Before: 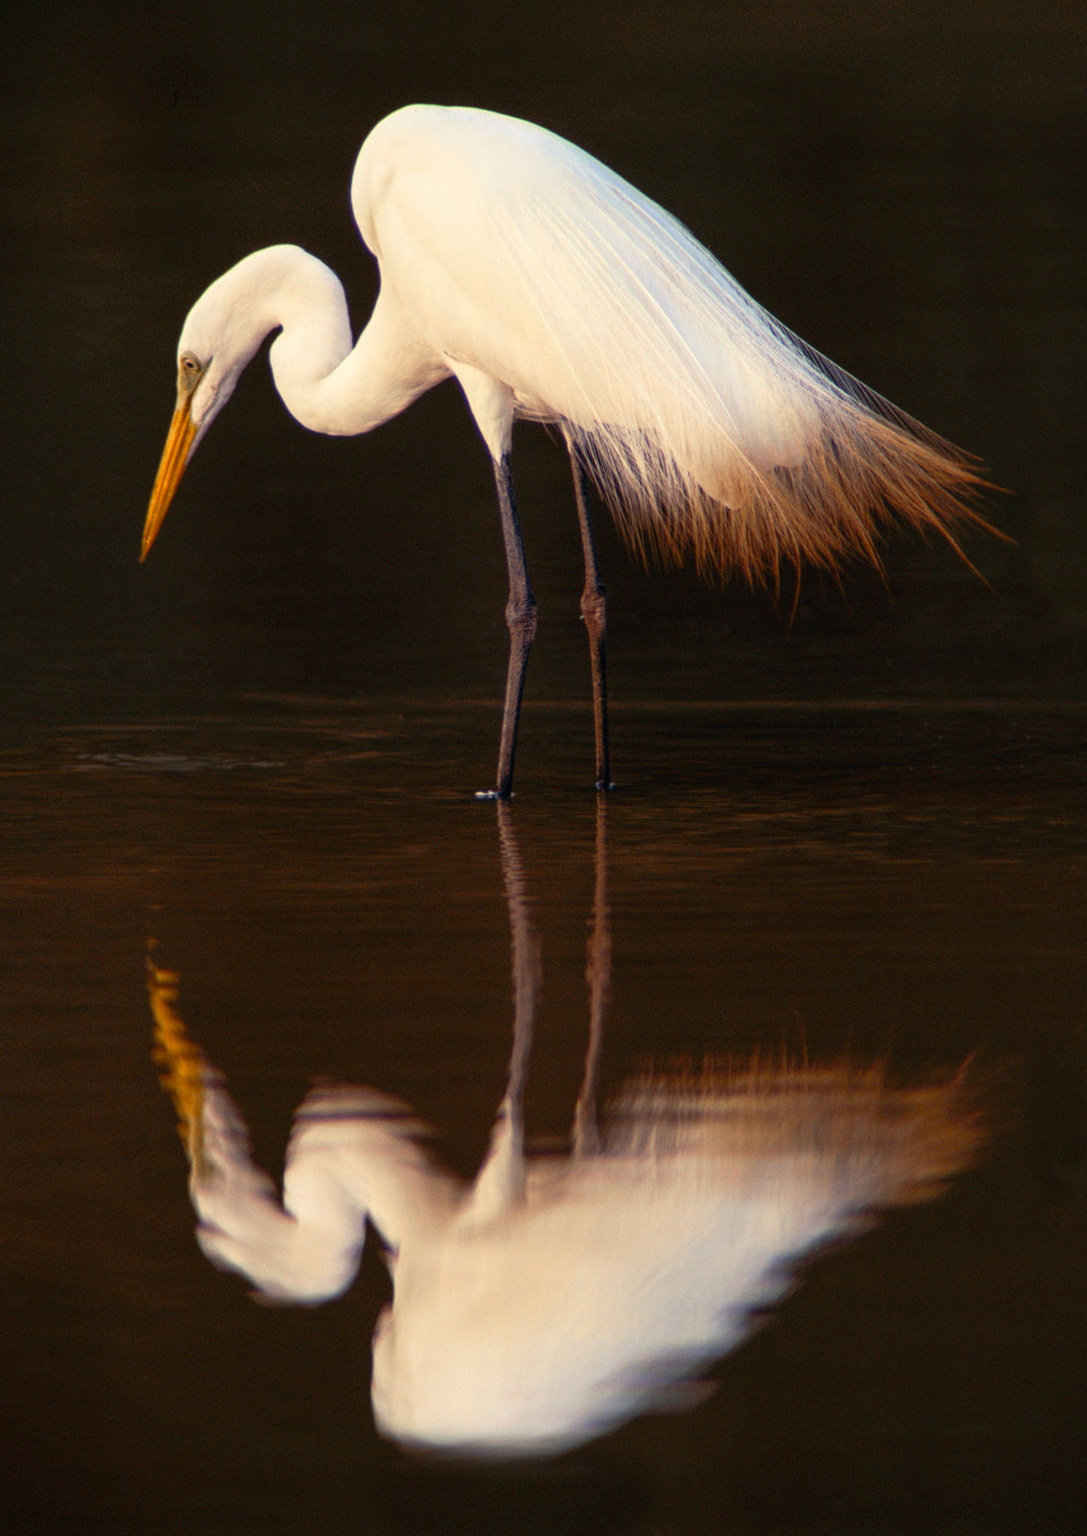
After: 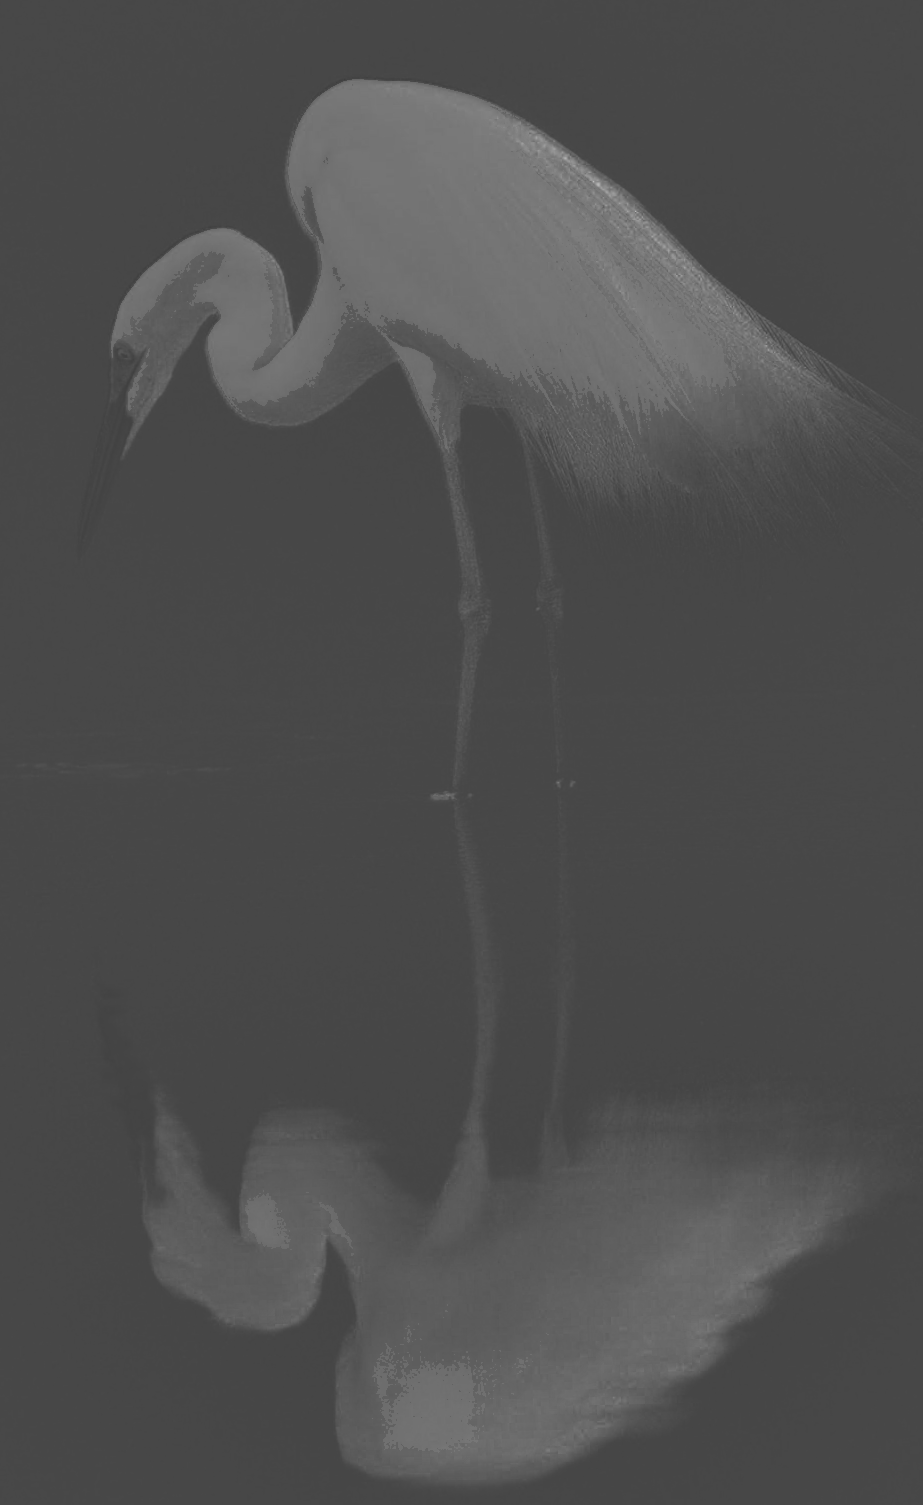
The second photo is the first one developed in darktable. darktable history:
crop and rotate: angle 1.25°, left 4.414%, top 0.626%, right 11.52%, bottom 2.424%
exposure: black level correction -0.072, exposure 0.502 EV, compensate highlight preservation false
shadows and highlights: on, module defaults
color zones: curves: ch0 [(0.287, 0.048) (0.493, 0.484) (0.737, 0.816)]; ch1 [(0, 0) (0.143, 0) (0.286, 0) (0.429, 0) (0.571, 0) (0.714, 0) (0.857, 0)]
sharpen: radius 1.89, amount 0.412, threshold 1.138
color correction: highlights a* -0.506, highlights b* 39.88, shadows a* 9.82, shadows b* -0.186
